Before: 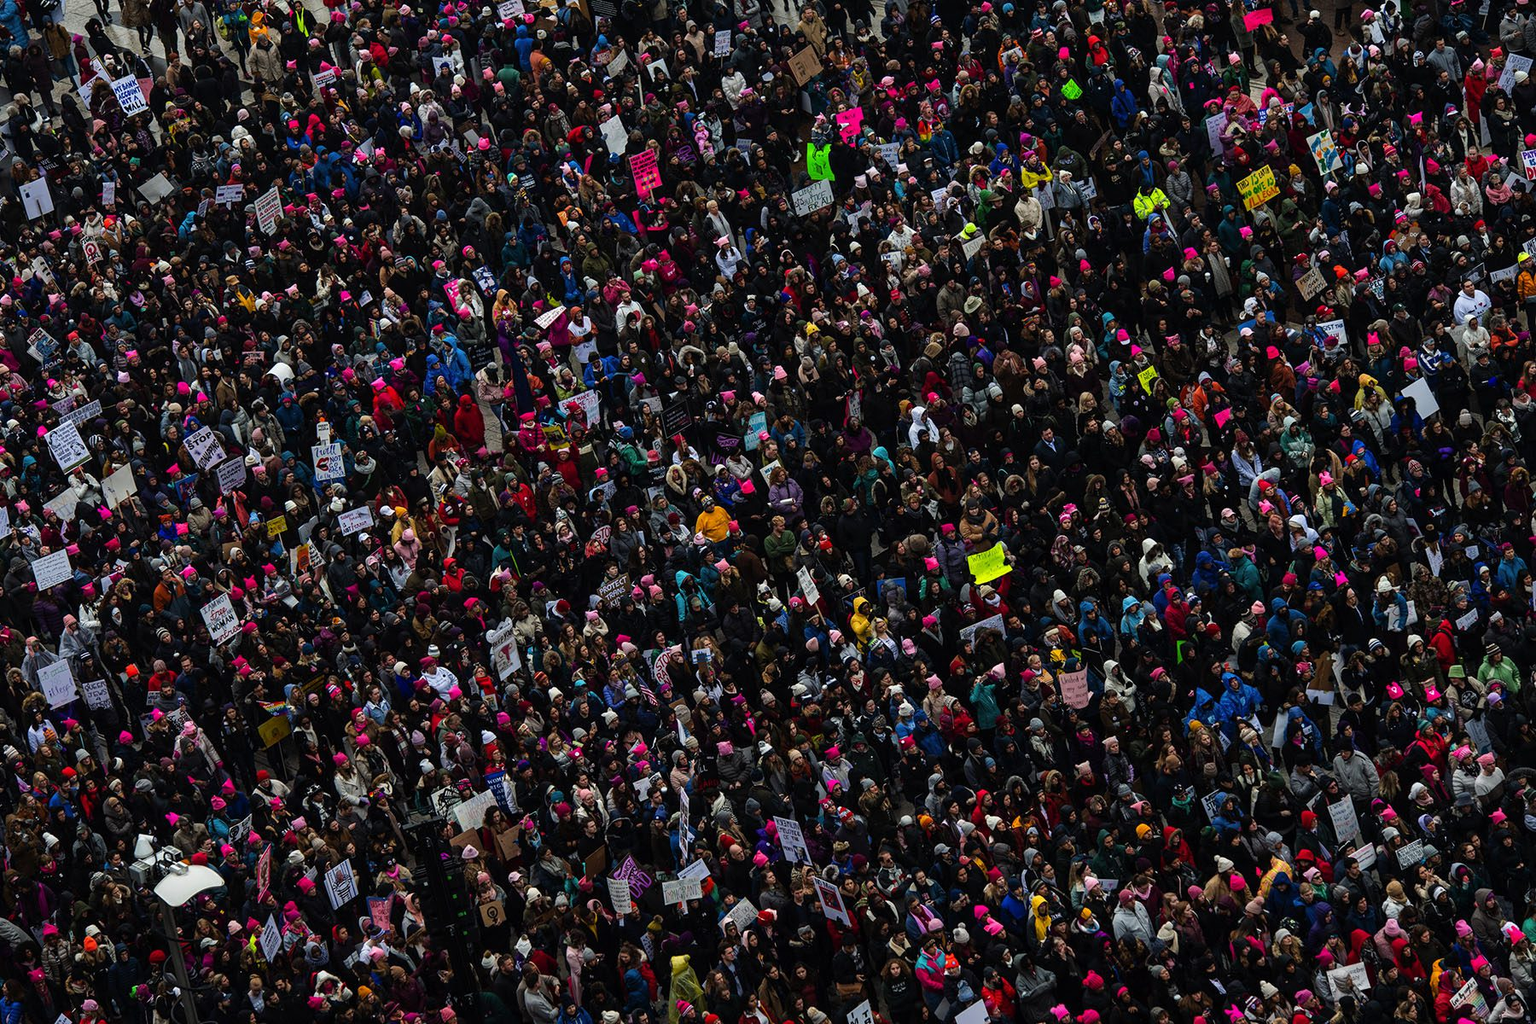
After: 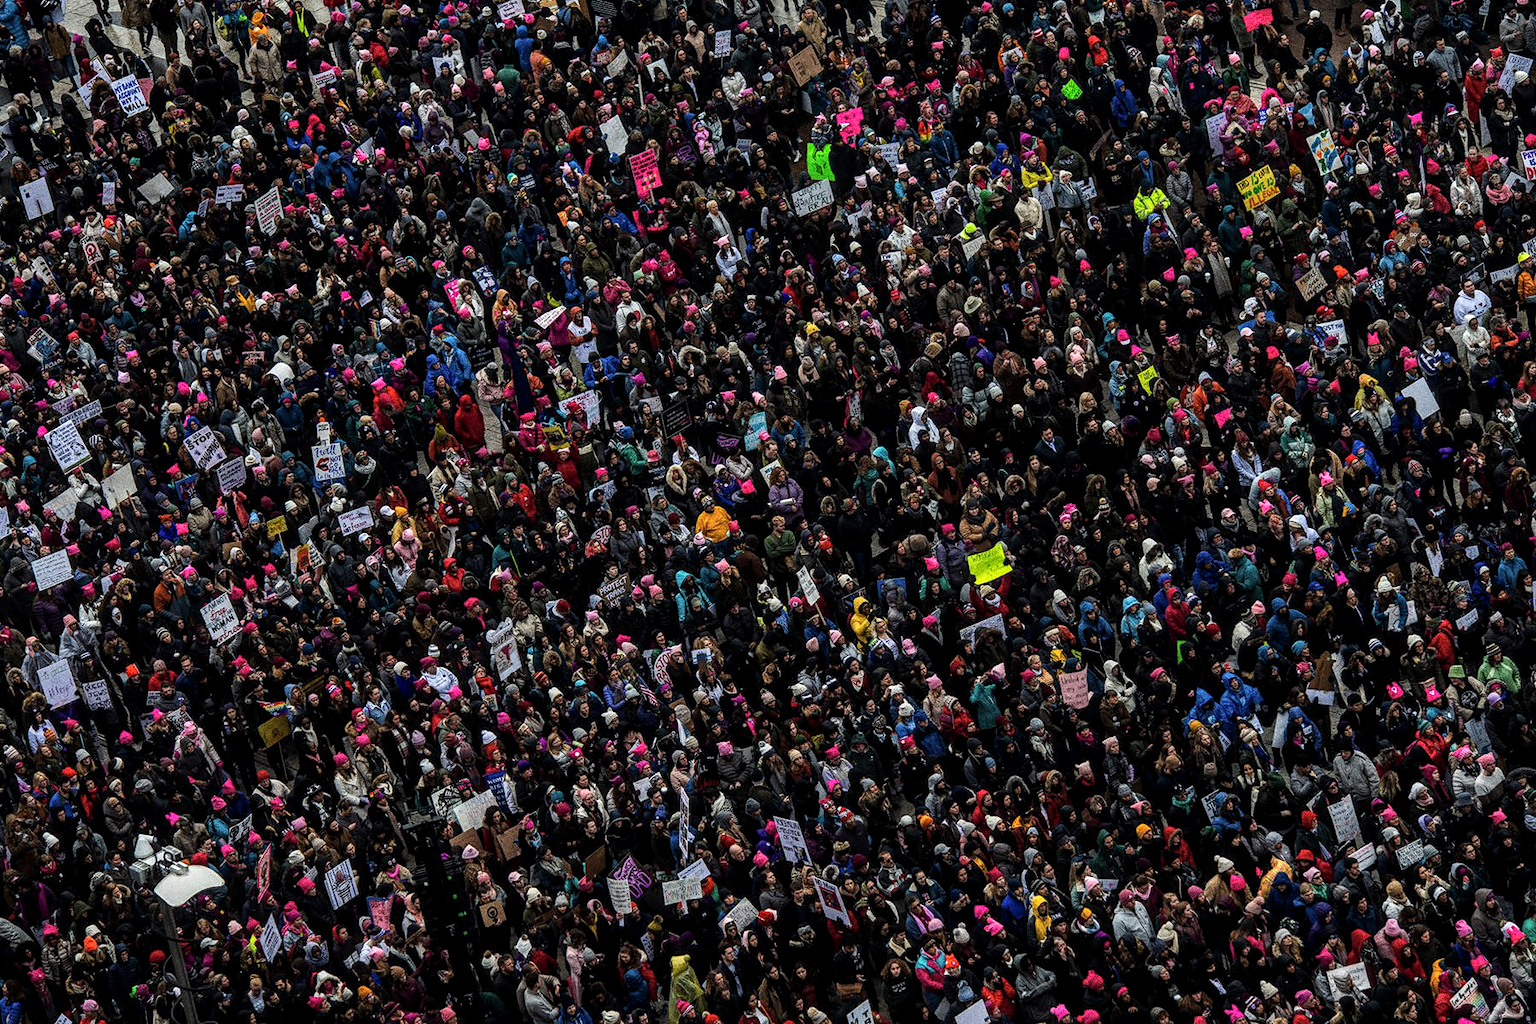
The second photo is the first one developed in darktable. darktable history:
grain: strength 49.07%
local contrast: highlights 59%, detail 145%
